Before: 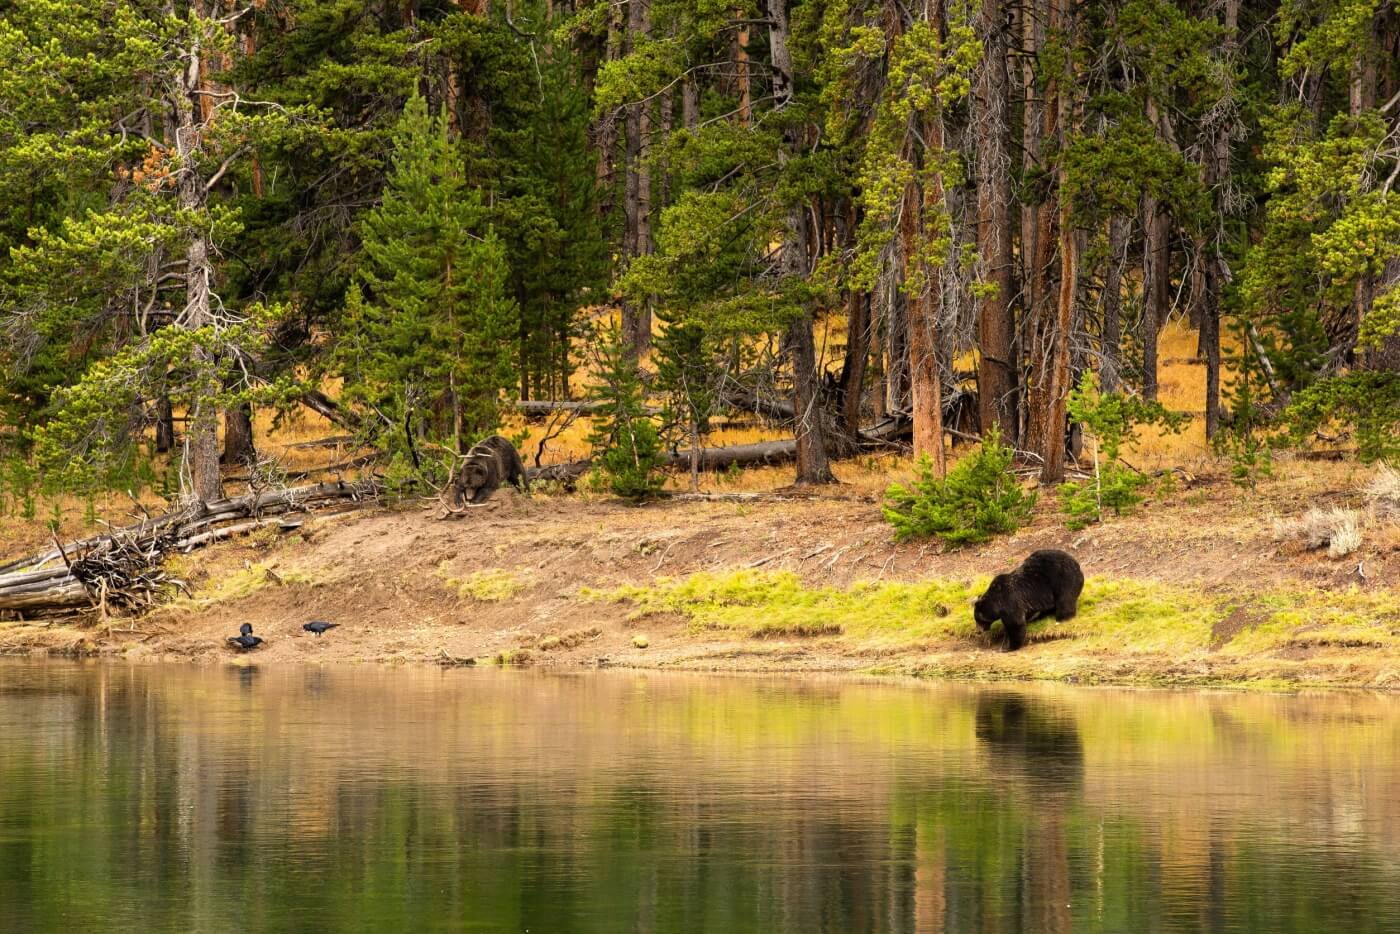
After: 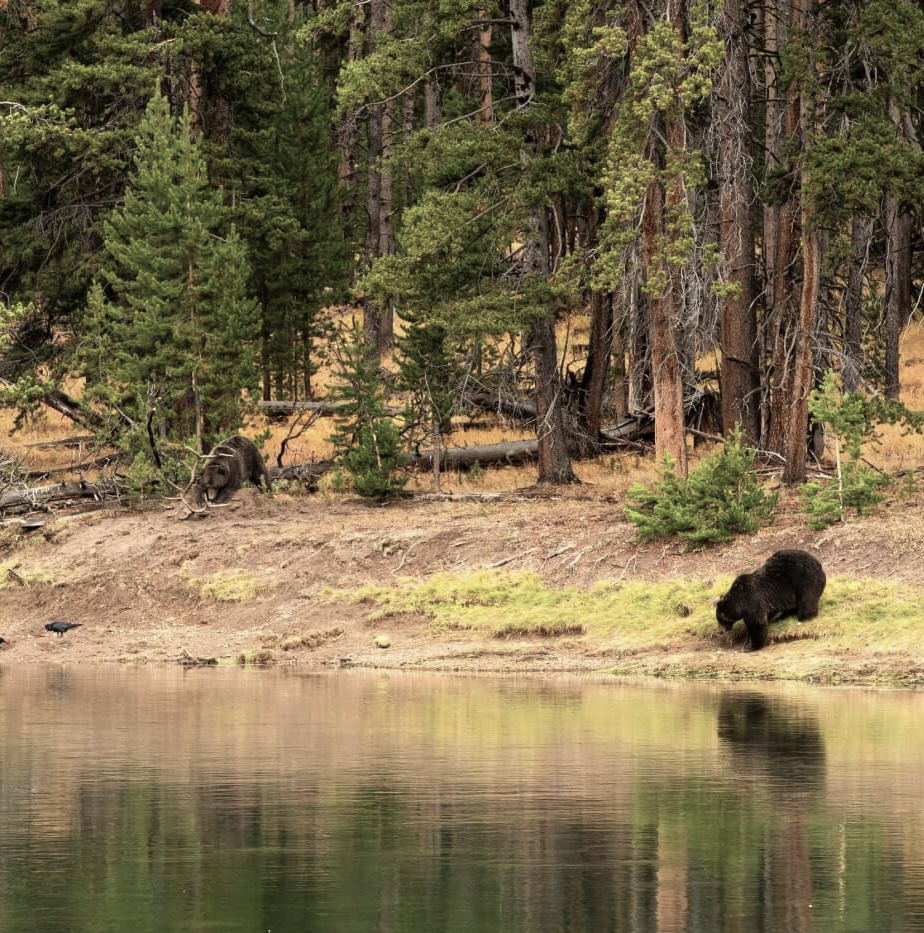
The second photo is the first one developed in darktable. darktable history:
crop and rotate: left 18.442%, right 15.508%
color balance: input saturation 100.43%, contrast fulcrum 14.22%, output saturation 70.41%
